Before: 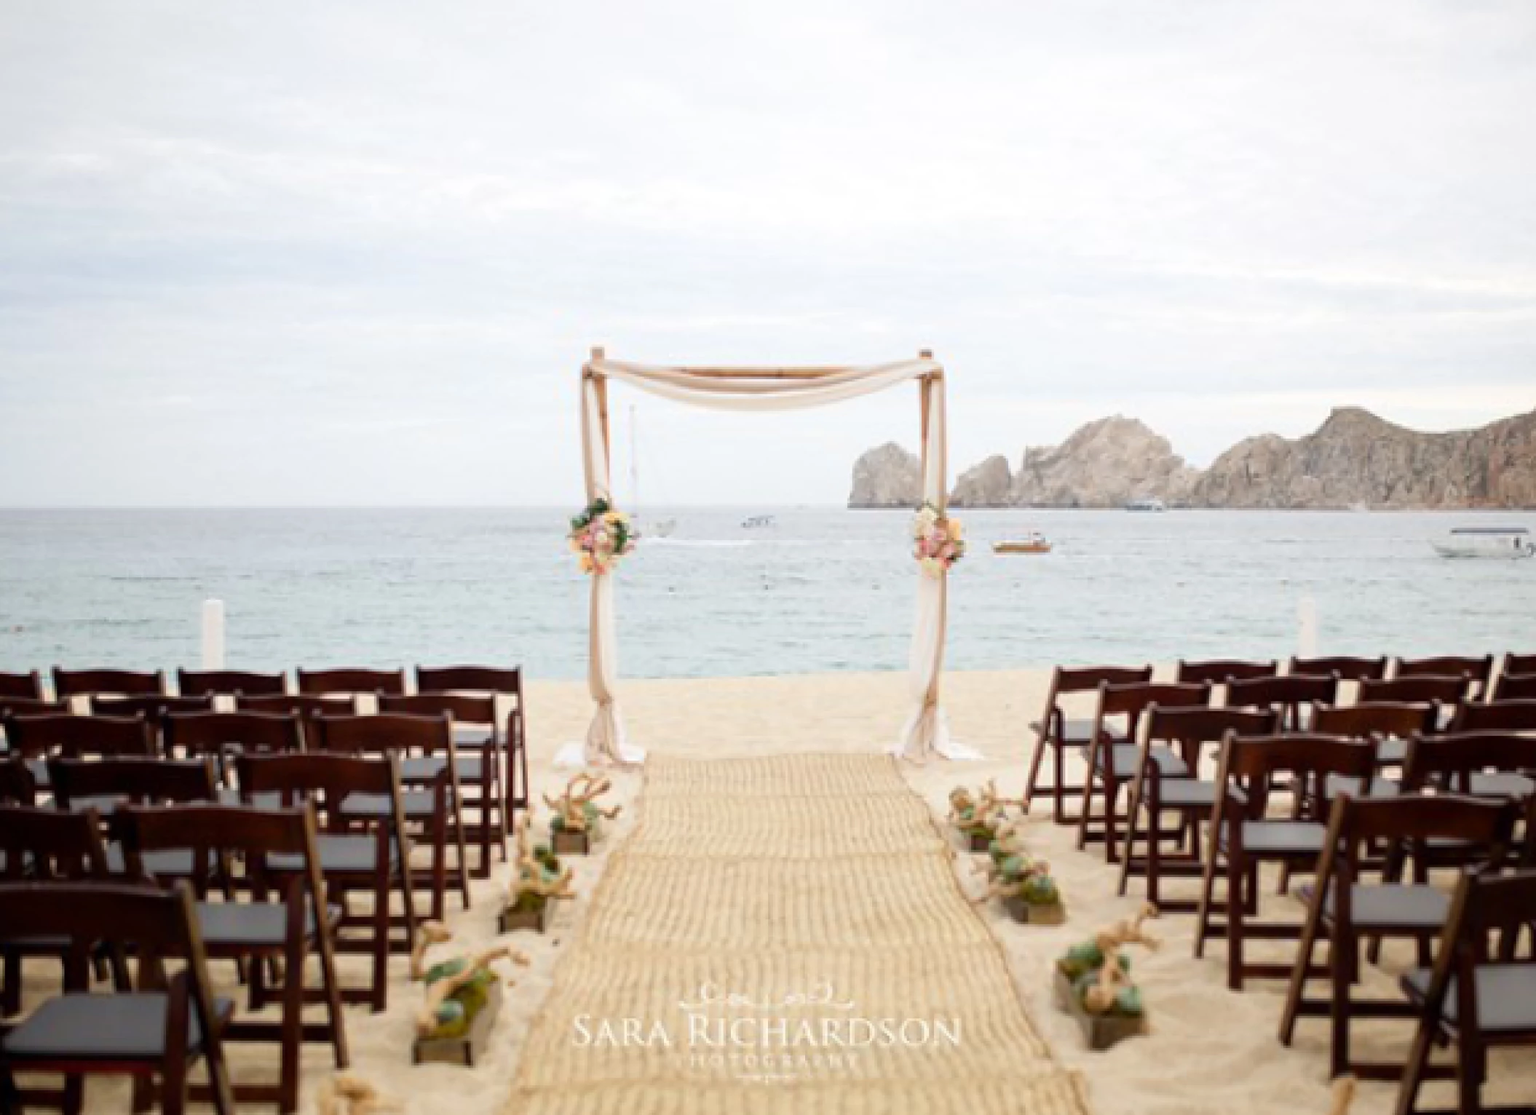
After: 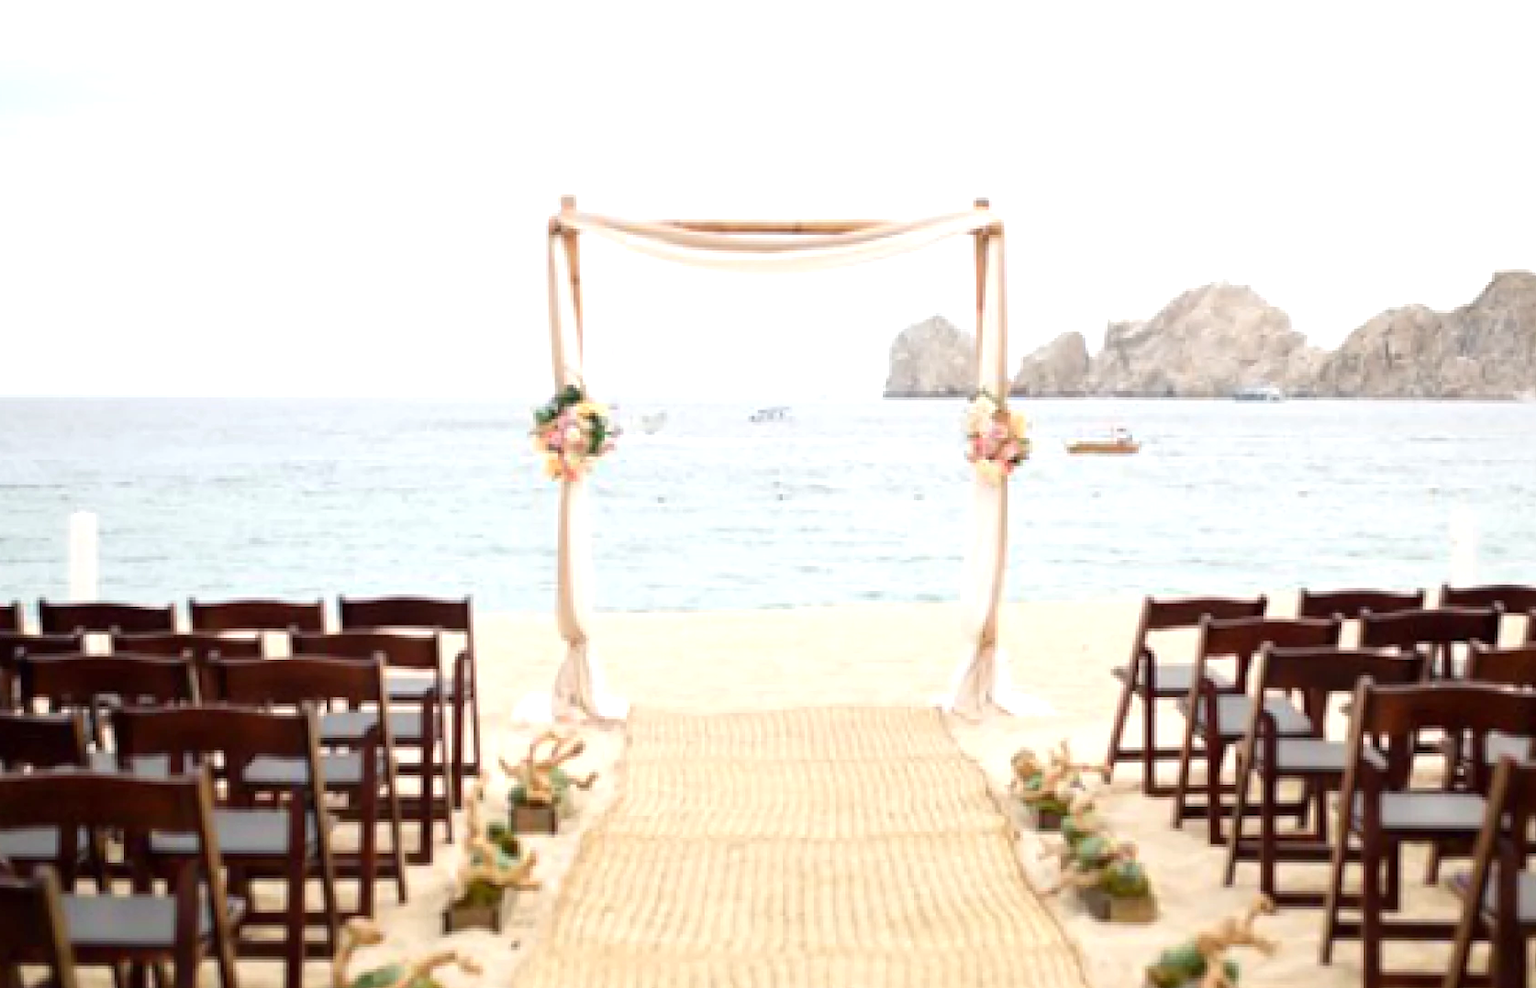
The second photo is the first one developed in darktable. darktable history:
crop: left 9.574%, top 17.315%, right 11.048%, bottom 12.34%
exposure: exposure 0.465 EV, compensate highlight preservation false
